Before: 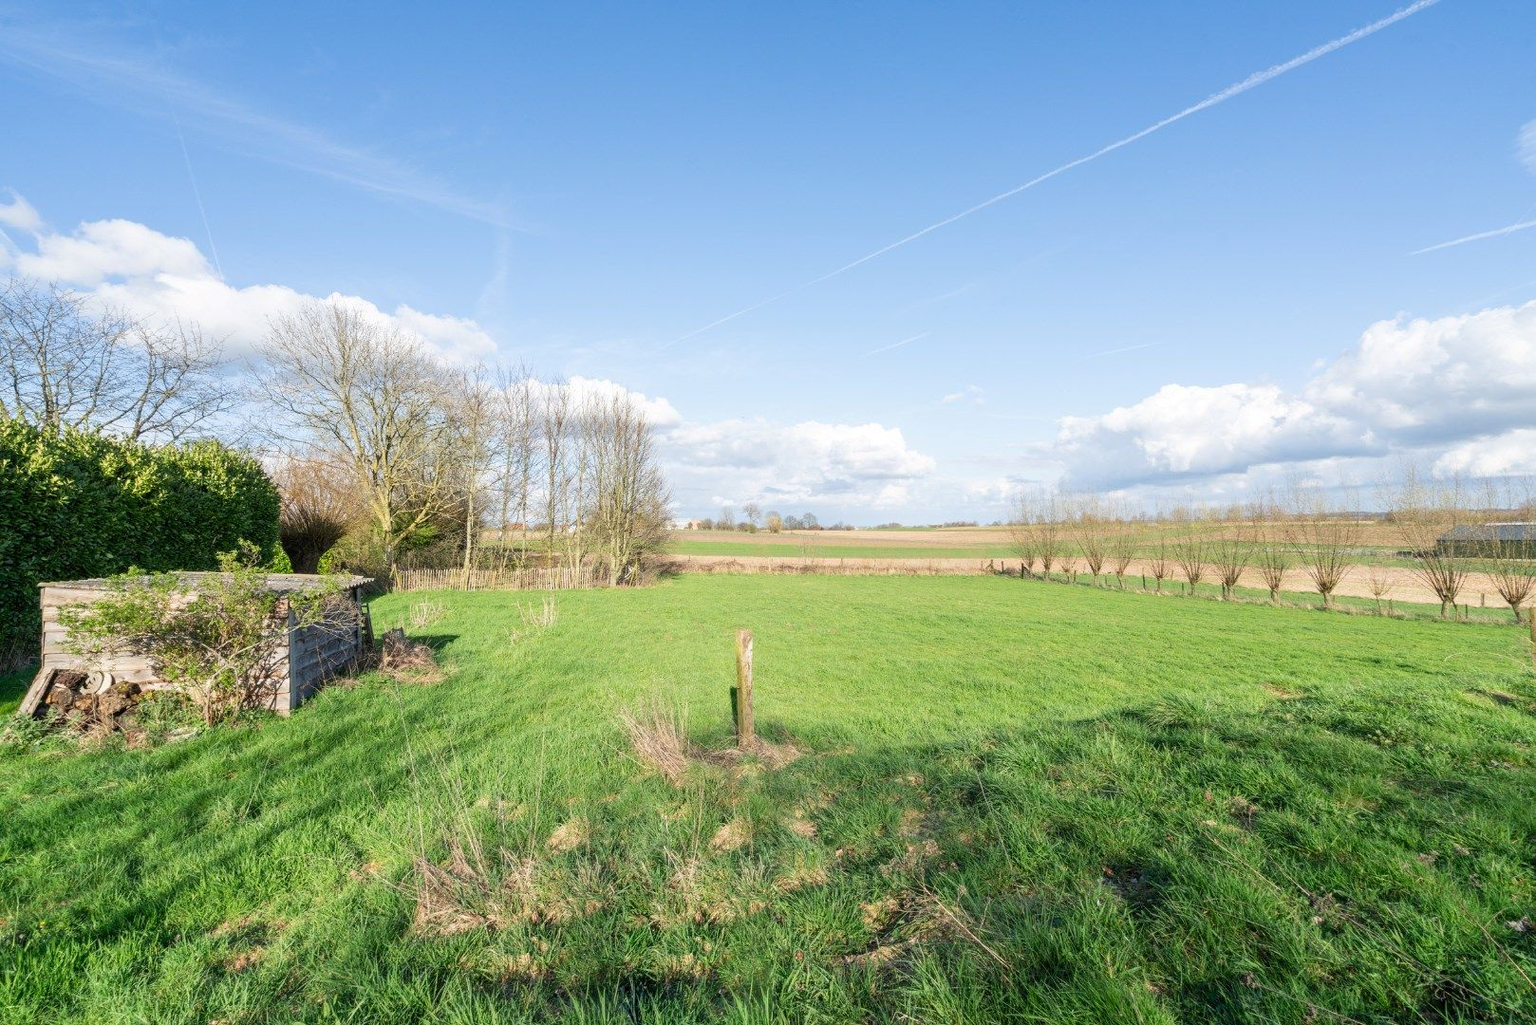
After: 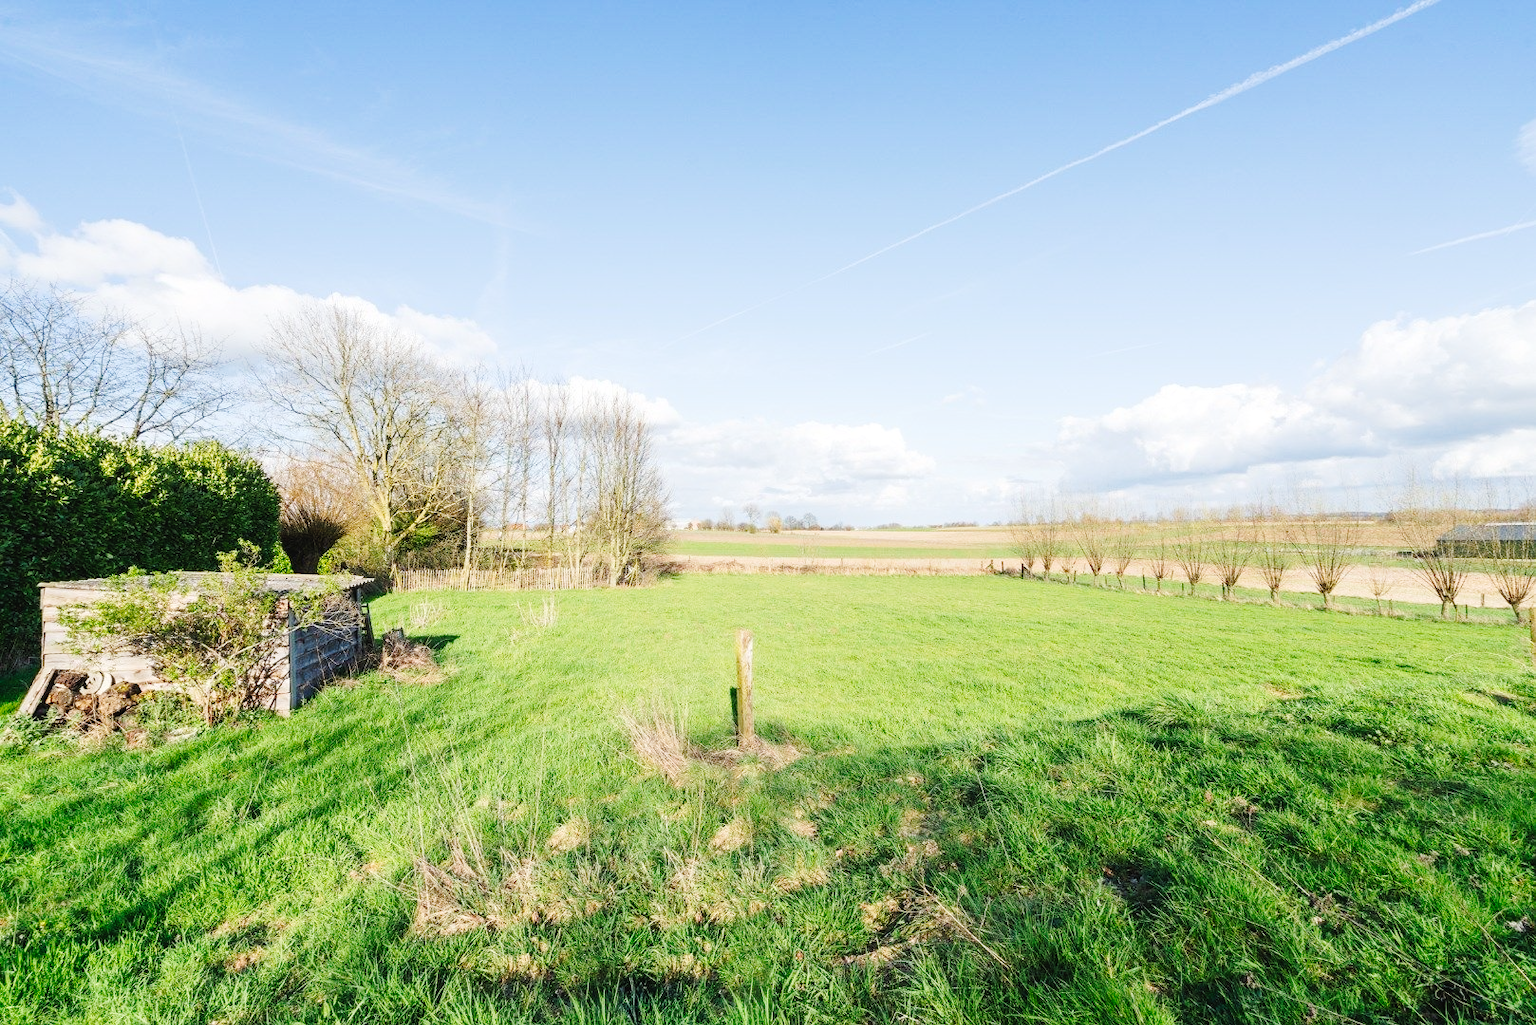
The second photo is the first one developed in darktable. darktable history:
tone curve: curves: ch0 [(0, 0.023) (0.103, 0.087) (0.295, 0.297) (0.445, 0.531) (0.553, 0.665) (0.735, 0.843) (0.994, 1)]; ch1 [(0, 0) (0.427, 0.346) (0.456, 0.426) (0.484, 0.483) (0.509, 0.514) (0.535, 0.56) (0.581, 0.632) (0.646, 0.715) (1, 1)]; ch2 [(0, 0) (0.369, 0.388) (0.449, 0.431) (0.501, 0.495) (0.533, 0.518) (0.572, 0.612) (0.677, 0.752) (1, 1)], preserve colors none
